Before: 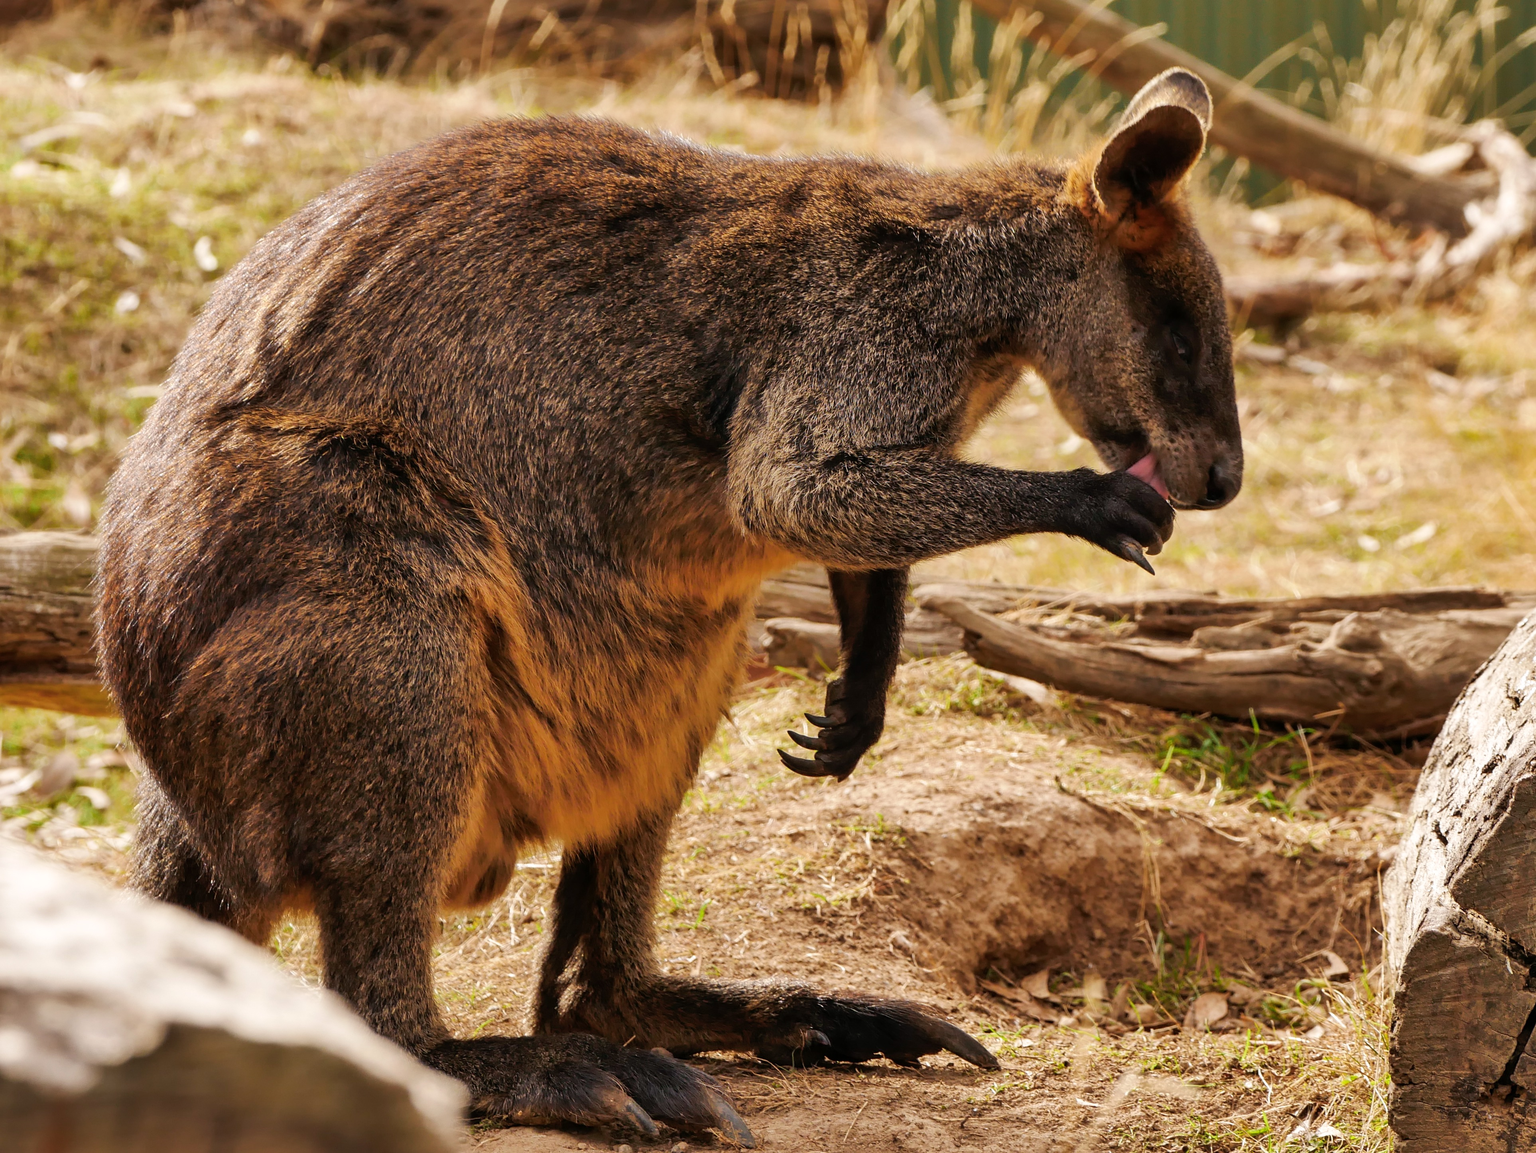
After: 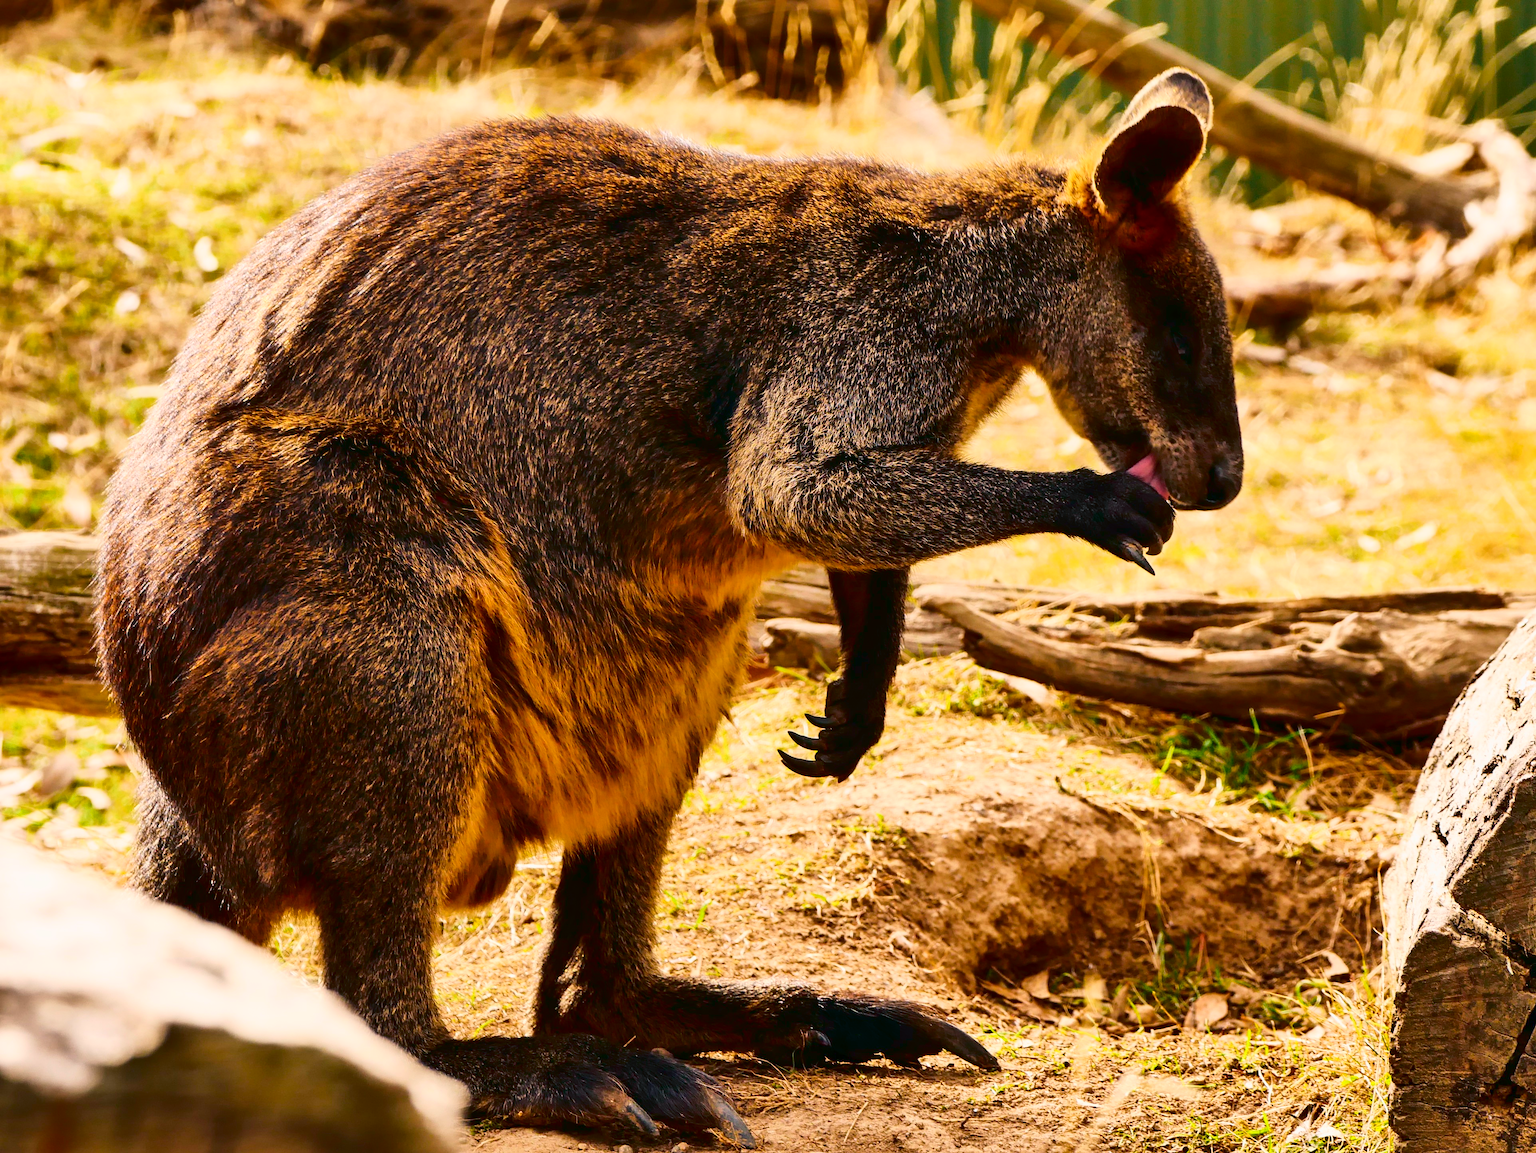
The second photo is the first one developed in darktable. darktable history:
base curve: curves: ch0 [(0, 0) (0.283, 0.295) (1, 1)], preserve colors none
tone curve: curves: ch0 [(0, 0) (0.003, 0.003) (0.011, 0.006) (0.025, 0.012) (0.044, 0.02) (0.069, 0.023) (0.1, 0.029) (0.136, 0.037) (0.177, 0.058) (0.224, 0.084) (0.277, 0.137) (0.335, 0.209) (0.399, 0.336) (0.468, 0.478) (0.543, 0.63) (0.623, 0.789) (0.709, 0.903) (0.801, 0.967) (0.898, 0.987) (1, 1)], color space Lab, independent channels, preserve colors none
color balance rgb: shadows lift › chroma 7.121%, shadows lift › hue 244.07°, perceptual saturation grading › global saturation 19.504%, global vibrance 23.514%, contrast -24.55%
